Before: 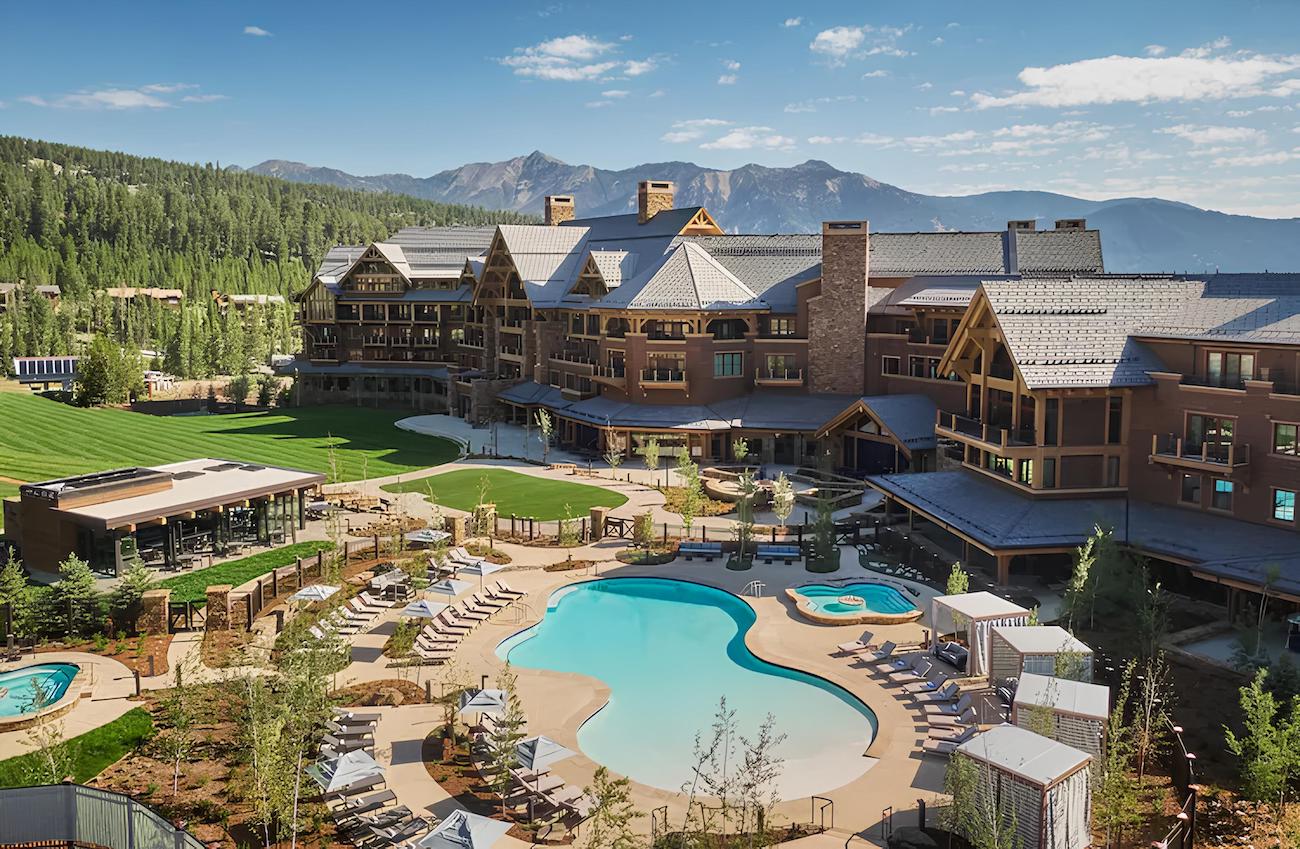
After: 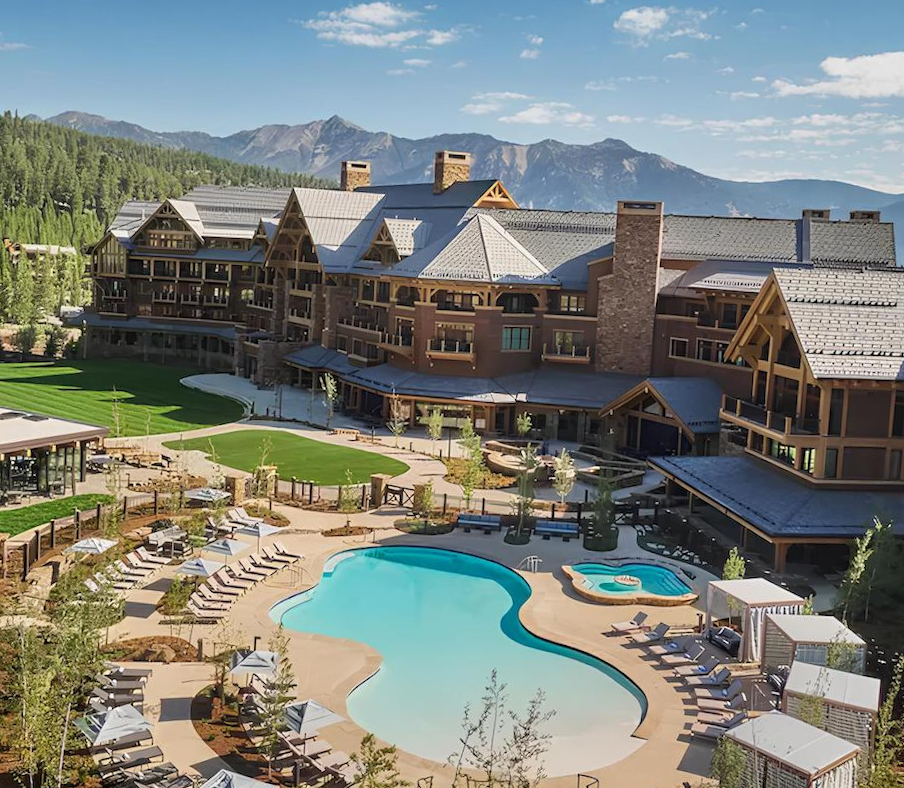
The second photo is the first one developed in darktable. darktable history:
crop and rotate: angle -2.89°, left 14.066%, top 0.039%, right 11.069%, bottom 0.058%
